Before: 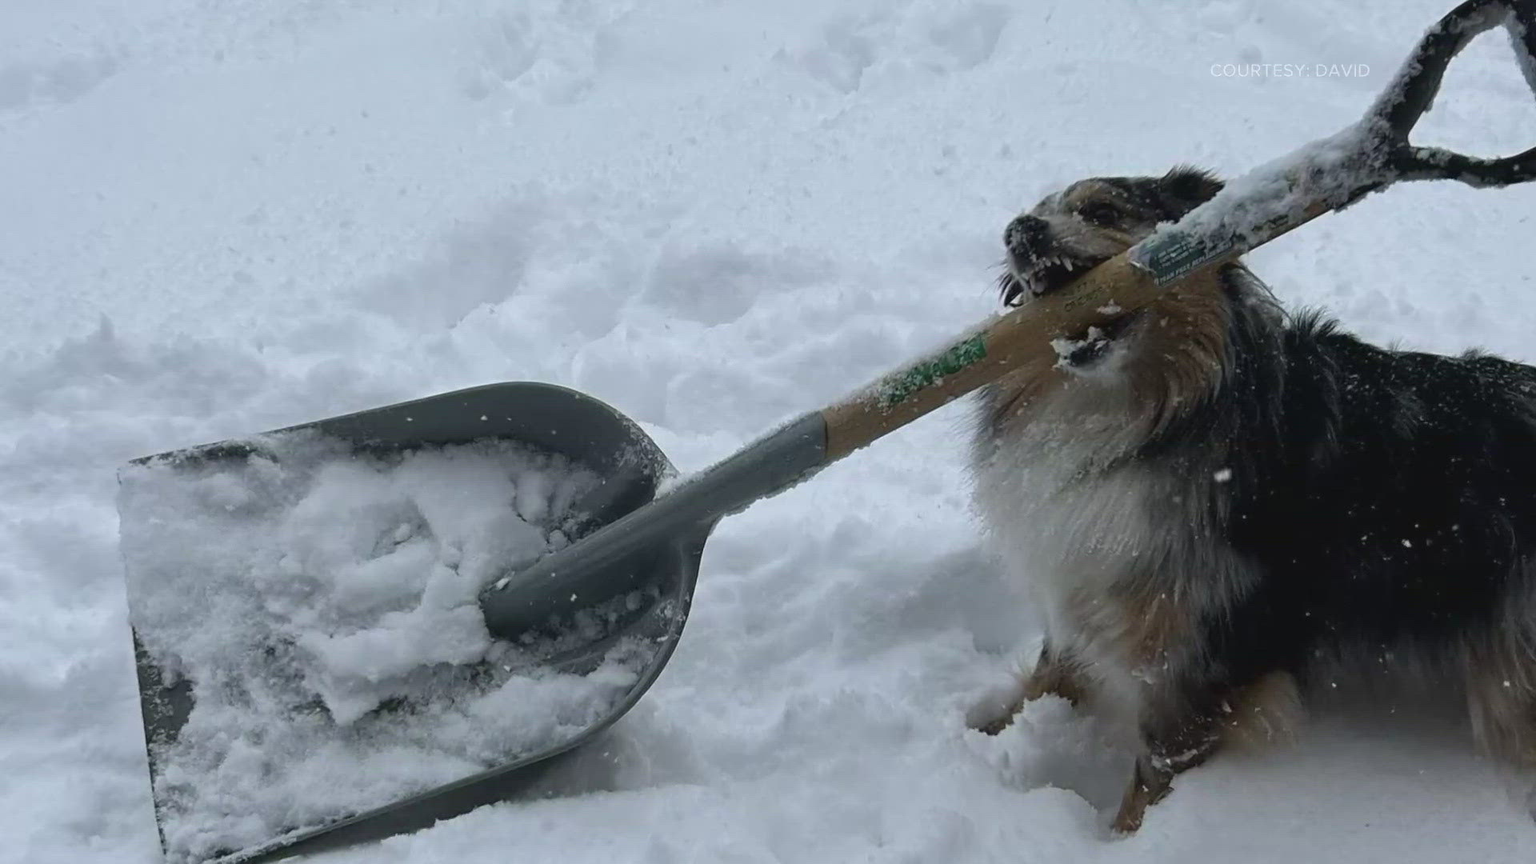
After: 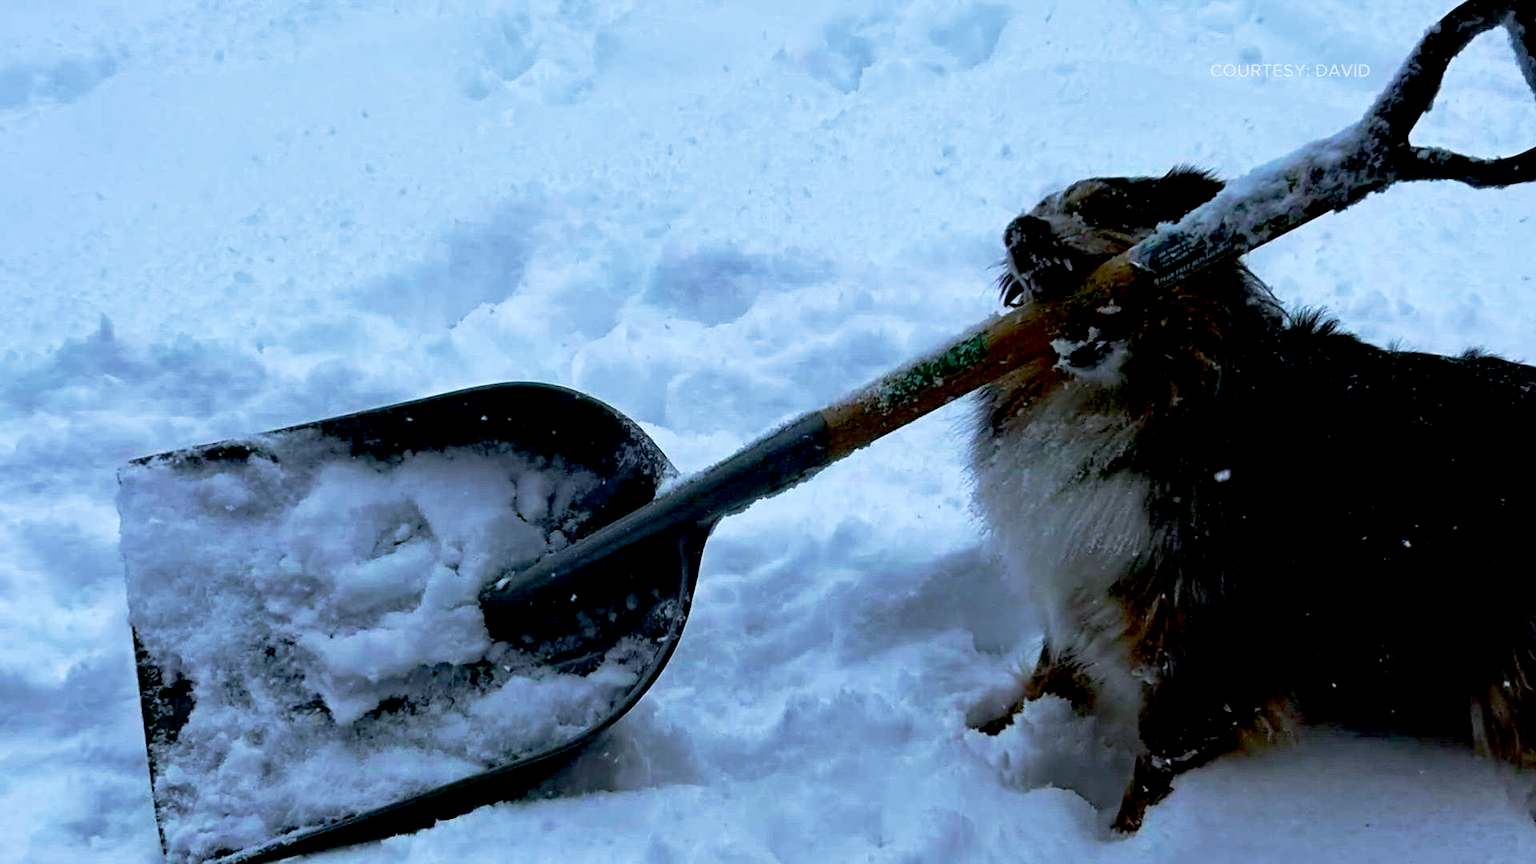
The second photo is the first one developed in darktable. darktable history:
exposure: black level correction 0.047, exposure 0.012 EV, compensate exposure bias true, compensate highlight preservation false
base curve: curves: ch0 [(0, 0) (0.257, 0.25) (0.482, 0.586) (0.757, 0.871) (1, 1)], preserve colors none
haze removal: adaptive false
color calibration: x 0.38, y 0.39, temperature 4085.94 K
